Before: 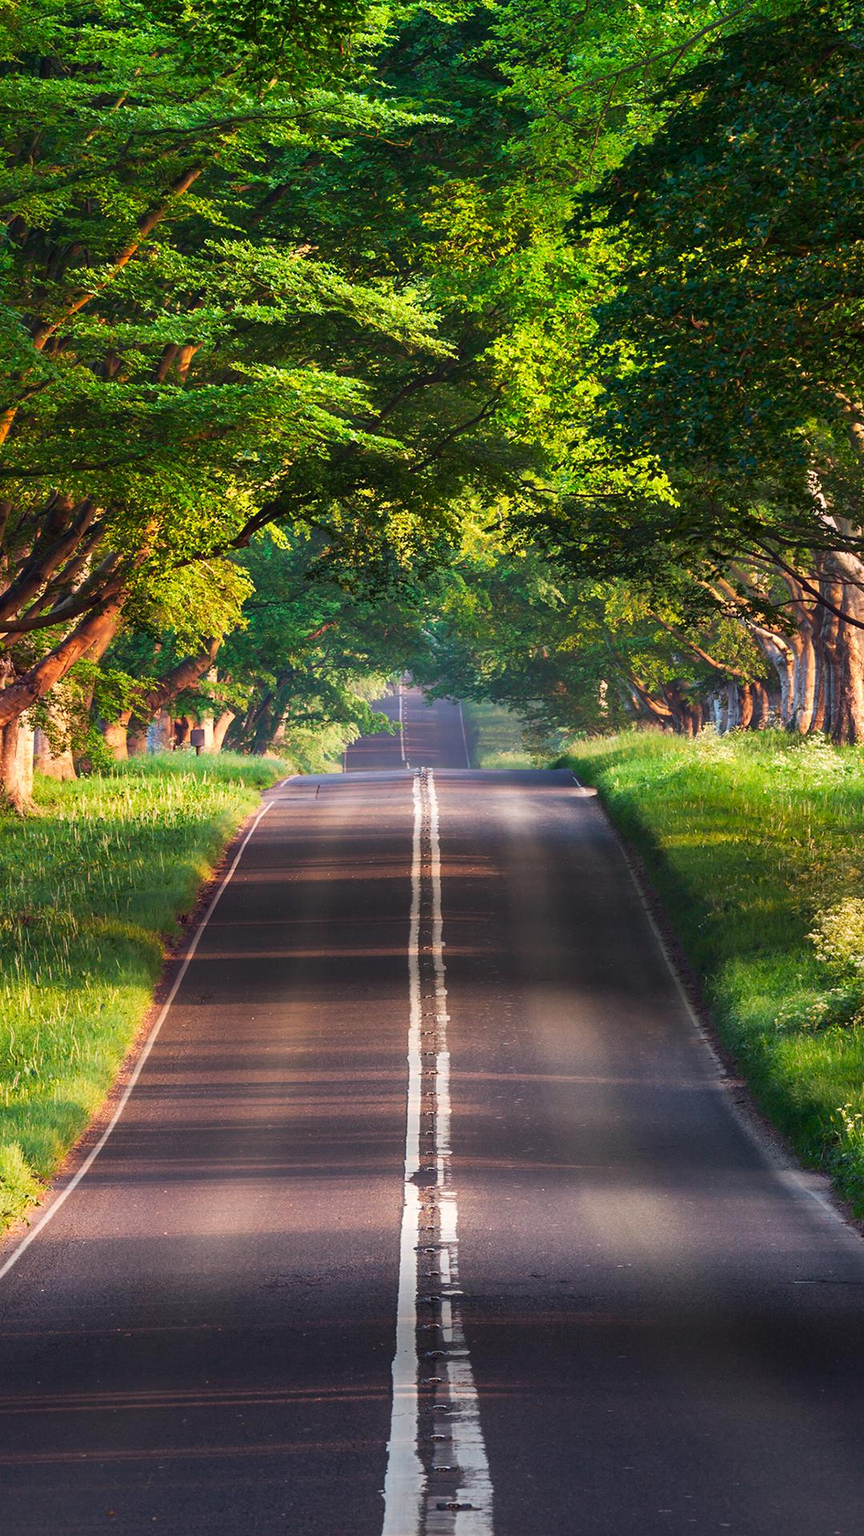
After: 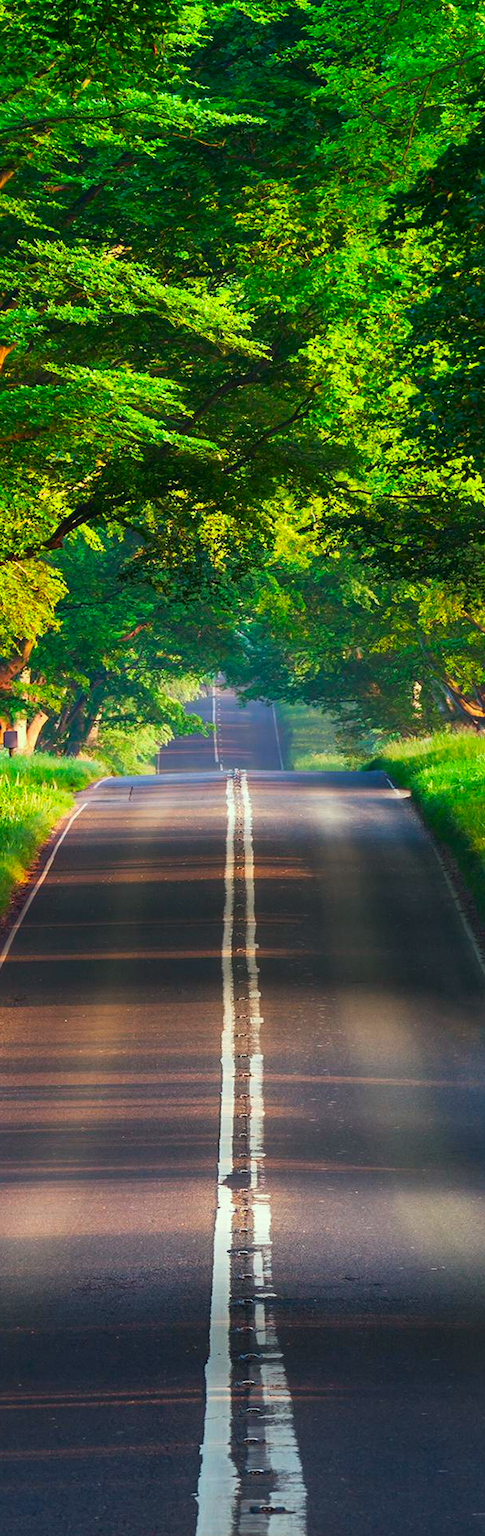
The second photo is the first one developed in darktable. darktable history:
color correction: highlights a* -7.33, highlights b* 1.26, shadows a* -3.55, saturation 1.4
crop: left 21.674%, right 22.086%
